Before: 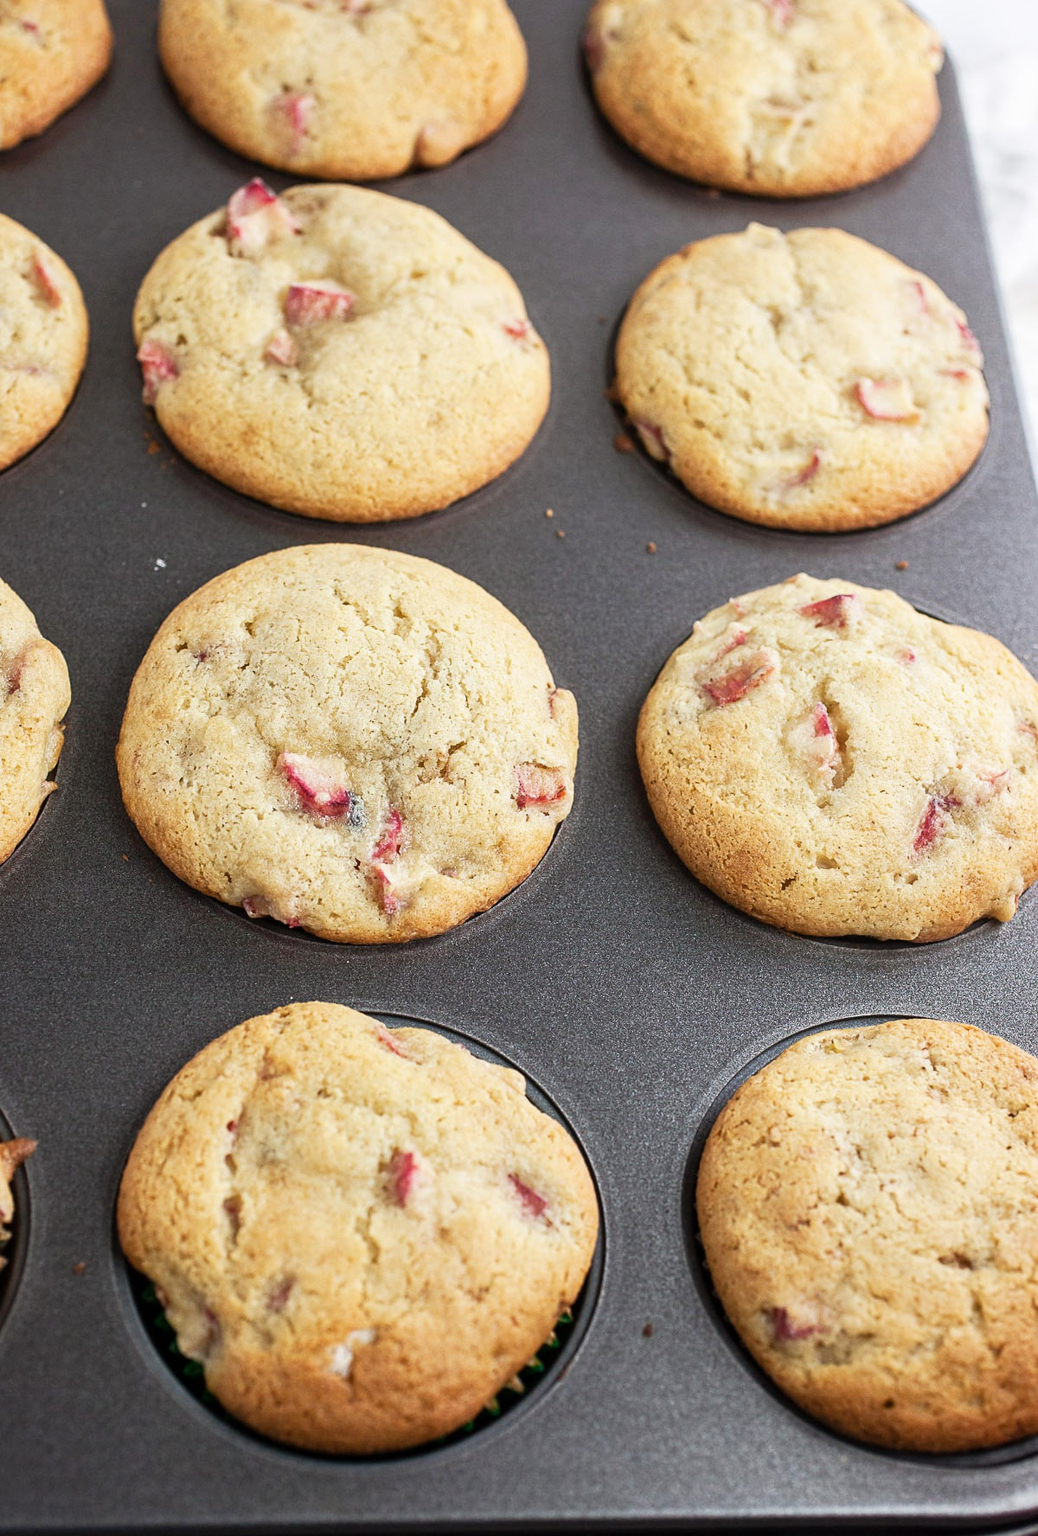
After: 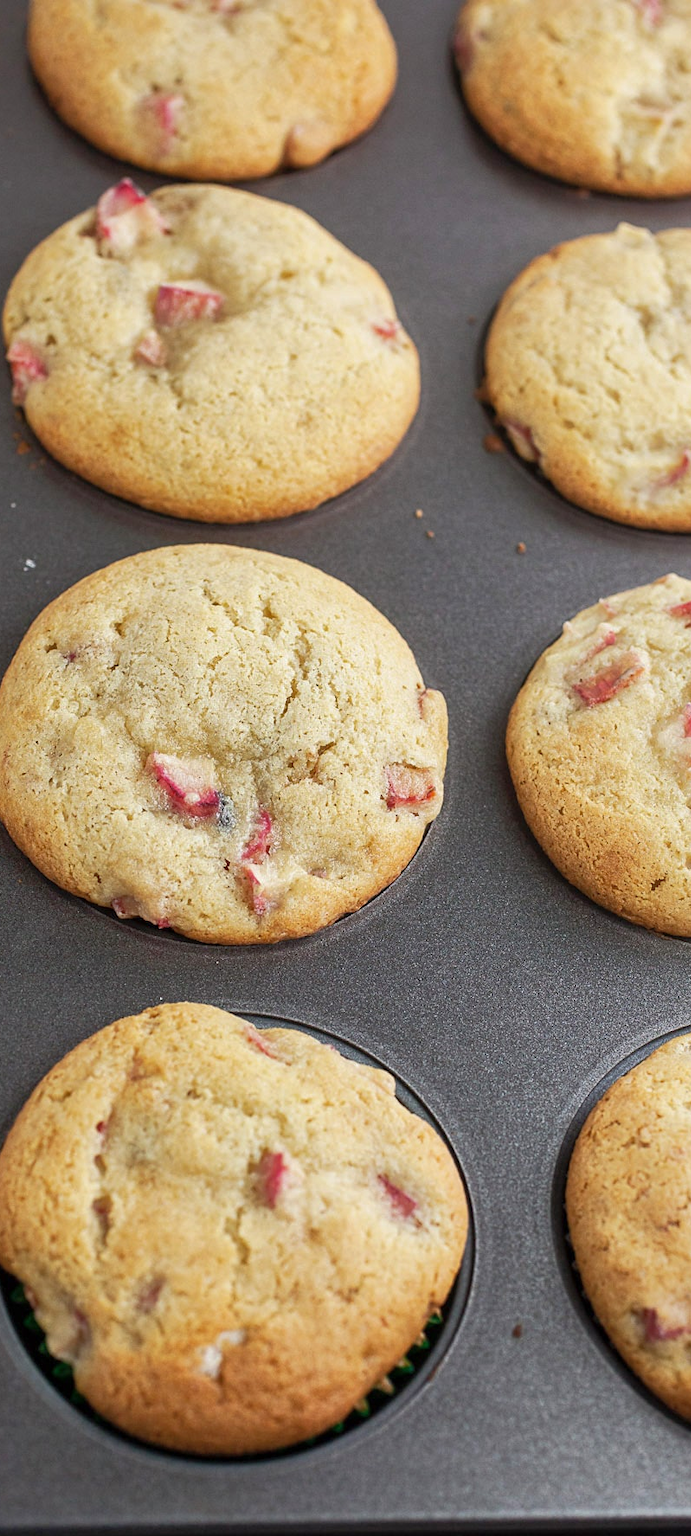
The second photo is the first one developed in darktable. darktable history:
shadows and highlights: on, module defaults
crop and rotate: left 12.648%, right 20.685%
